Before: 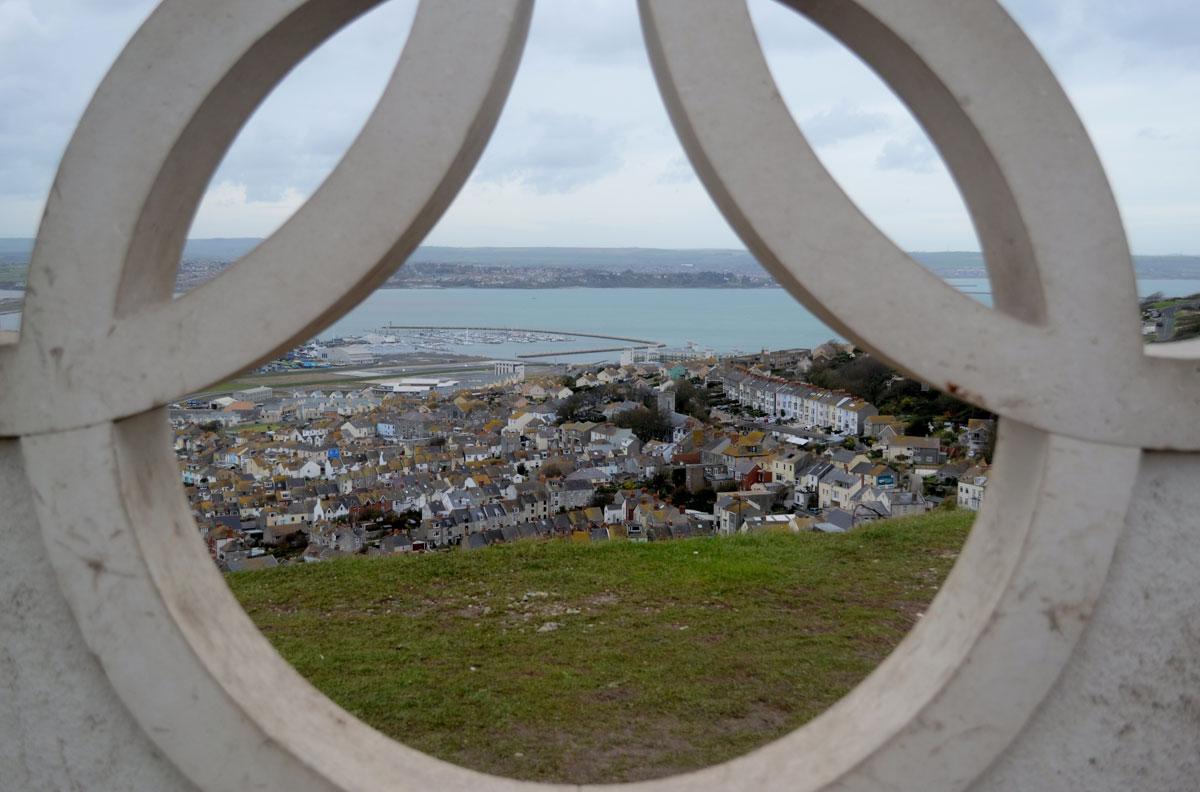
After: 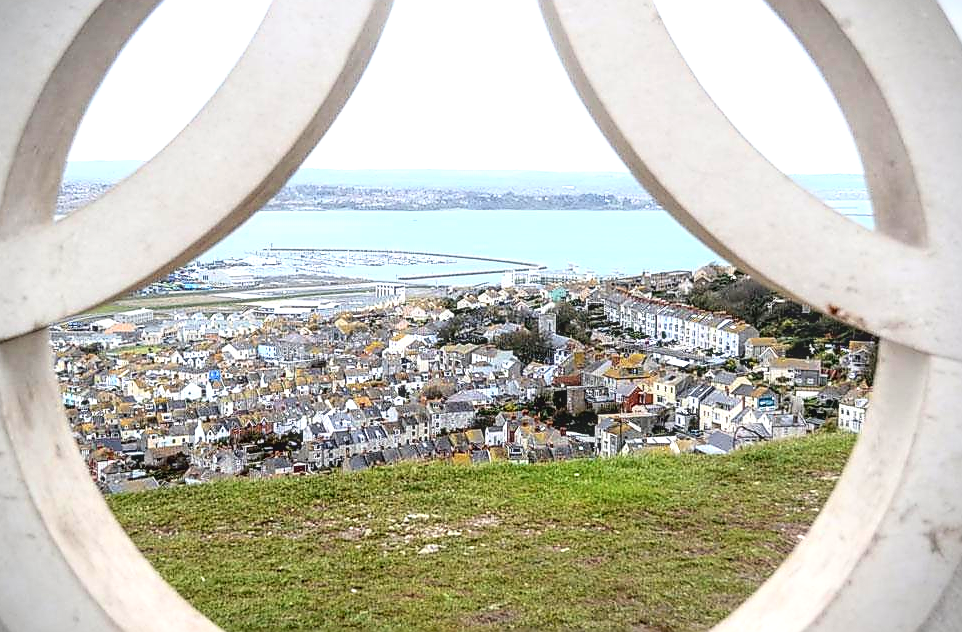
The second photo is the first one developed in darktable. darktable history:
local contrast: highlights 6%, shadows 1%, detail 133%
crop and rotate: left 9.953%, top 9.967%, right 9.871%, bottom 10.234%
sharpen: radius 1.396, amount 1.264, threshold 0.808
tone curve: curves: ch0 [(0, 0) (0.004, 0.008) (0.077, 0.156) (0.169, 0.29) (0.774, 0.774) (1, 1)], color space Lab, independent channels, preserve colors none
exposure: black level correction 0, exposure 1.384 EV, compensate highlight preservation false
vignetting: fall-off start 91.7%, brightness -0.713, saturation -0.481
contrast brightness saturation: contrast 0.298
